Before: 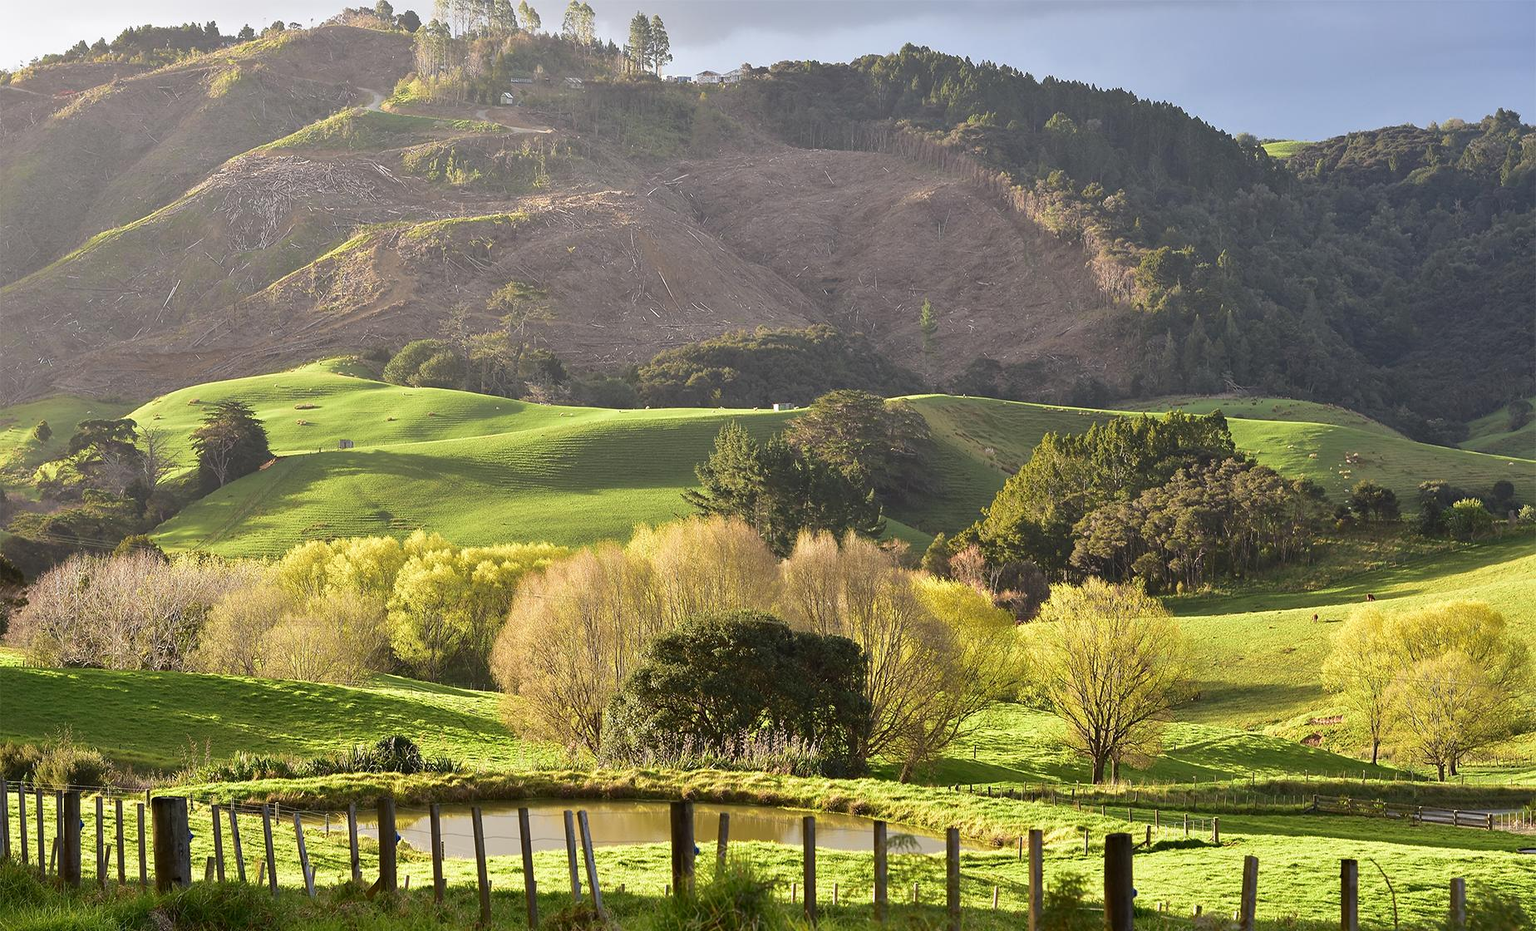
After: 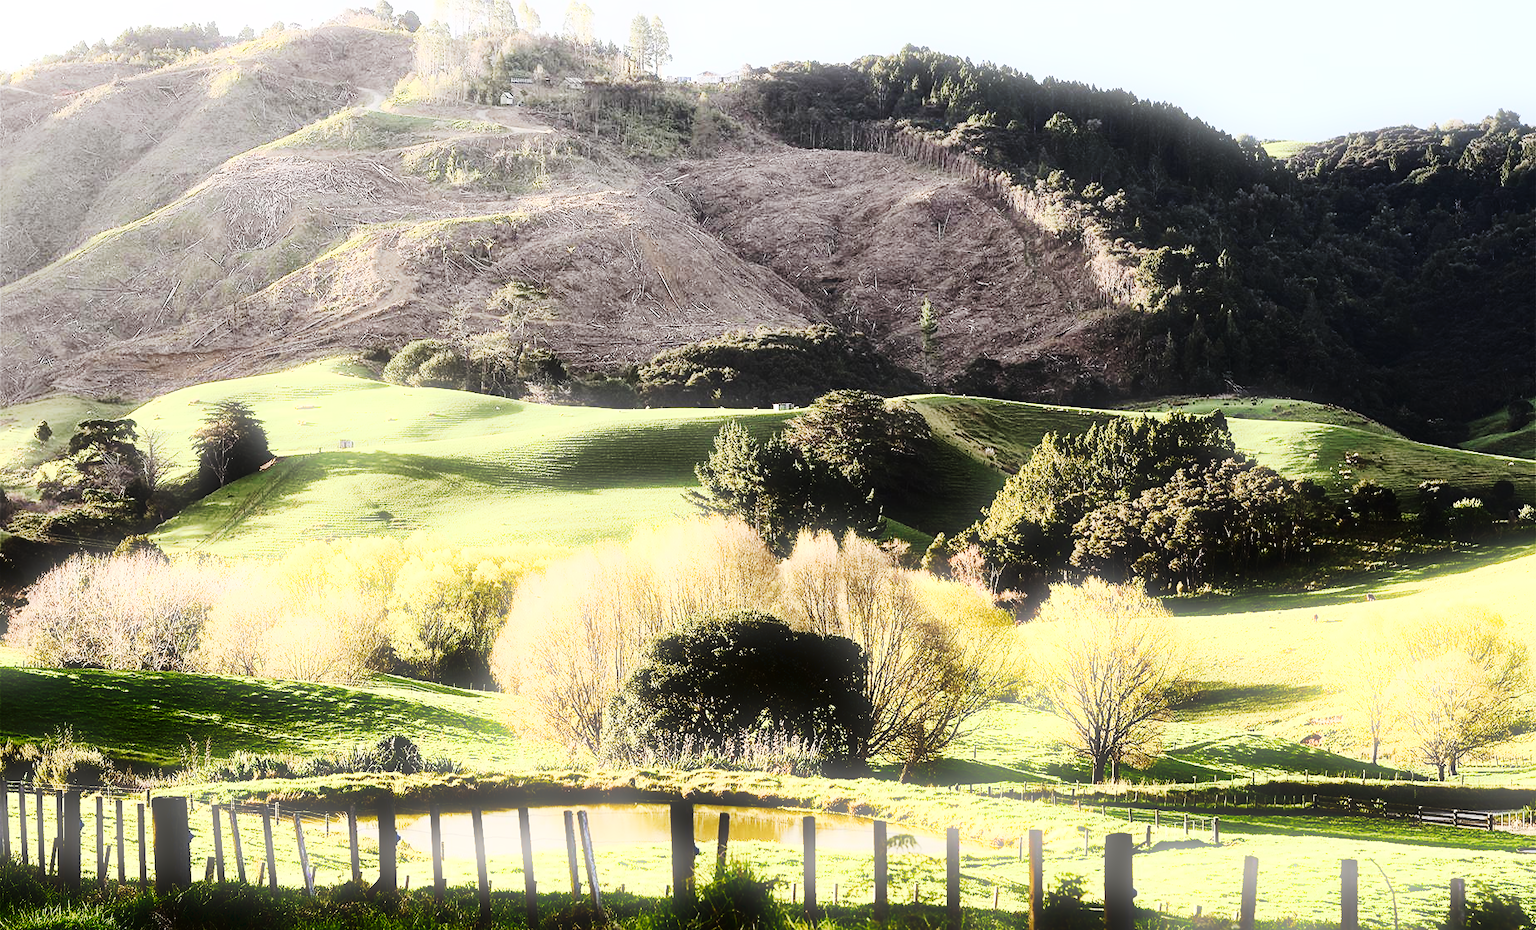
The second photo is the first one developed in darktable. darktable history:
tone curve: curves: ch0 [(0, 0) (0.003, 0.017) (0.011, 0.017) (0.025, 0.017) (0.044, 0.019) (0.069, 0.03) (0.1, 0.046) (0.136, 0.066) (0.177, 0.104) (0.224, 0.151) (0.277, 0.231) (0.335, 0.321) (0.399, 0.454) (0.468, 0.567) (0.543, 0.674) (0.623, 0.763) (0.709, 0.82) (0.801, 0.872) (0.898, 0.934) (1, 1)], preserve colors none
bloom: size 5%, threshold 95%, strength 15%
contrast brightness saturation: contrast 0.5, saturation -0.1
